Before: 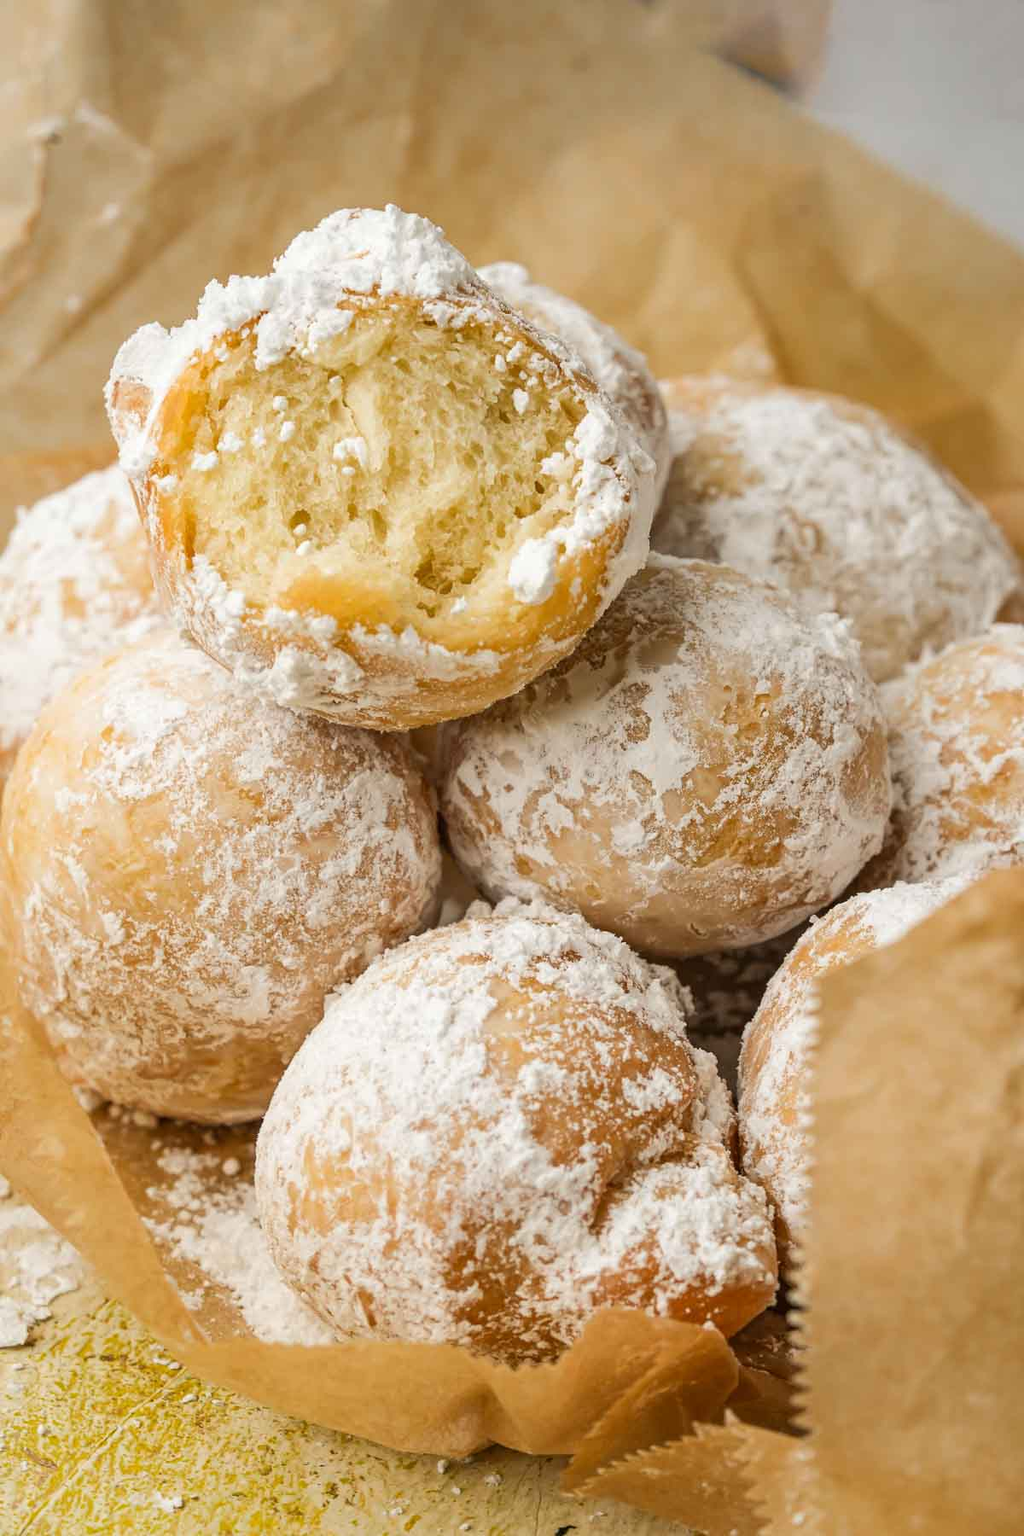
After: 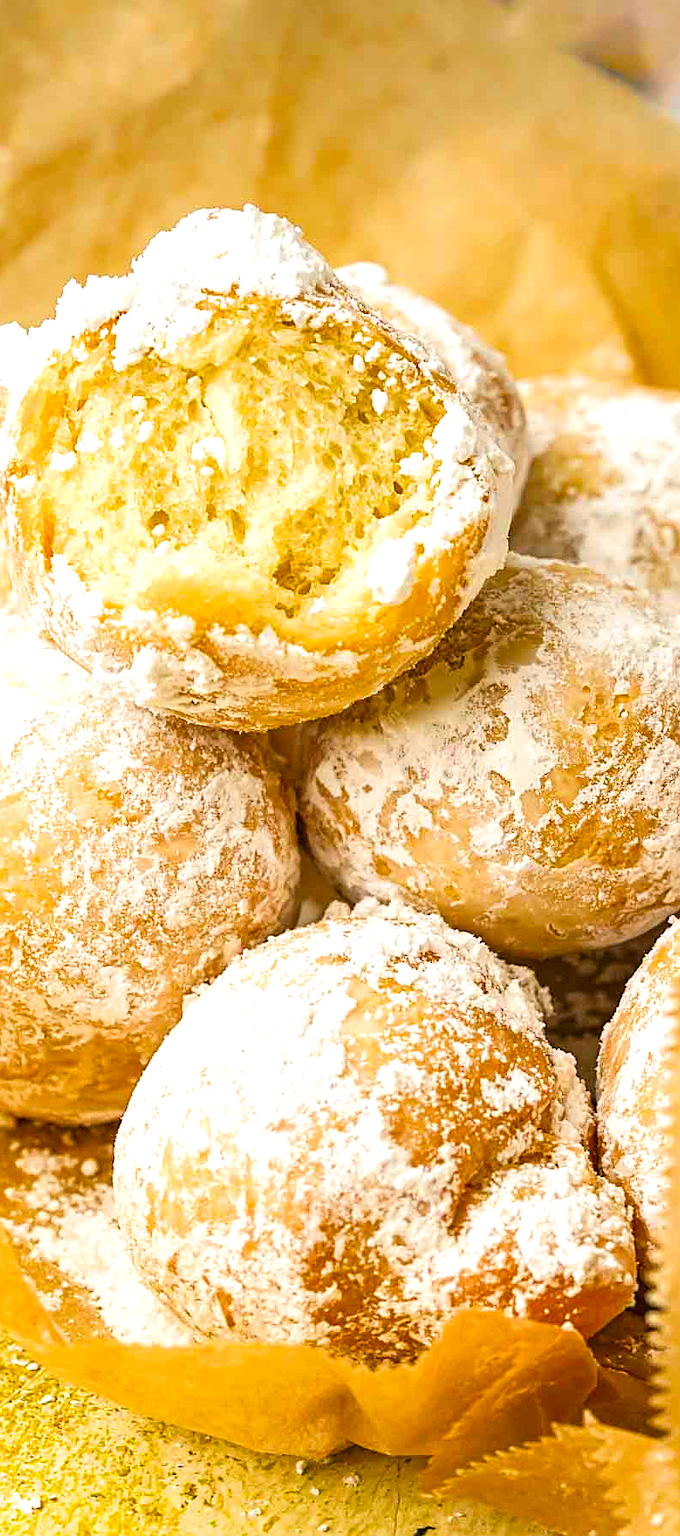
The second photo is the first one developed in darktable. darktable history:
exposure: exposure 0.6 EV, compensate highlight preservation false
crop and rotate: left 13.878%, right 19.643%
velvia: strength 50.82%, mid-tones bias 0.51
sharpen: on, module defaults
